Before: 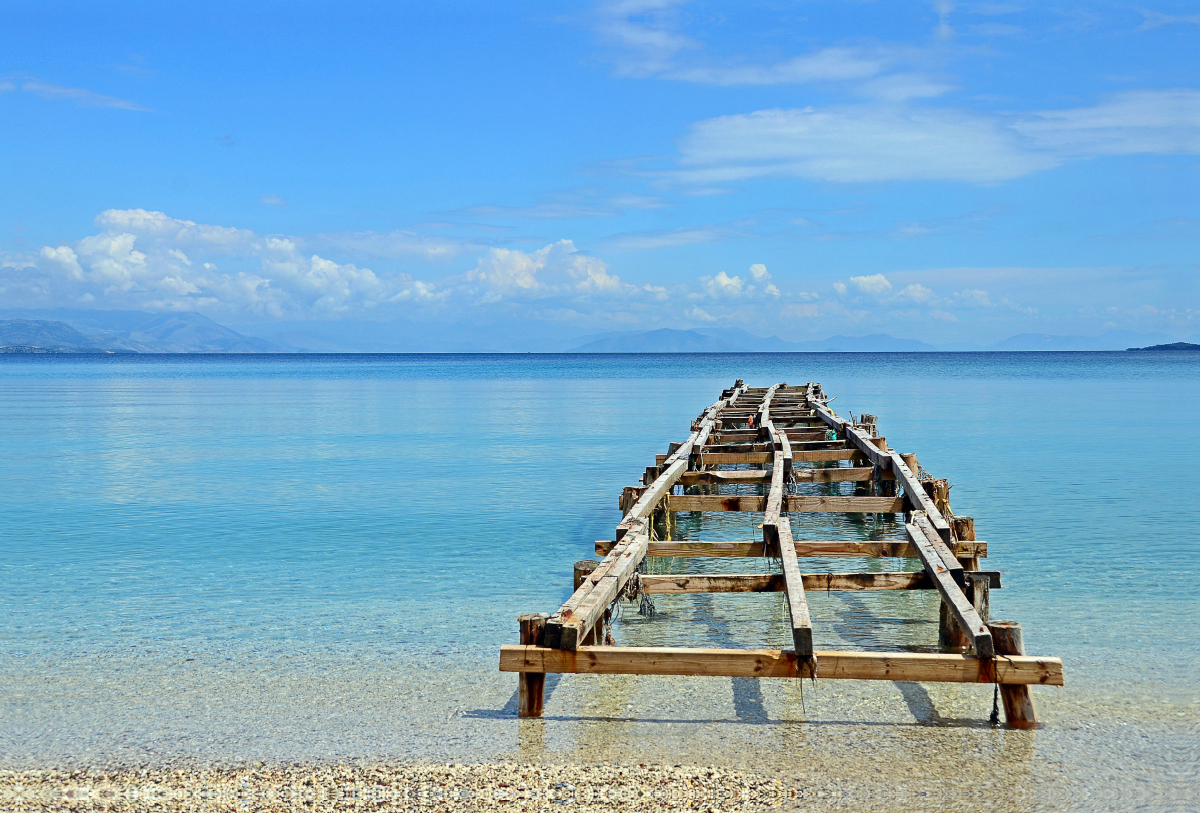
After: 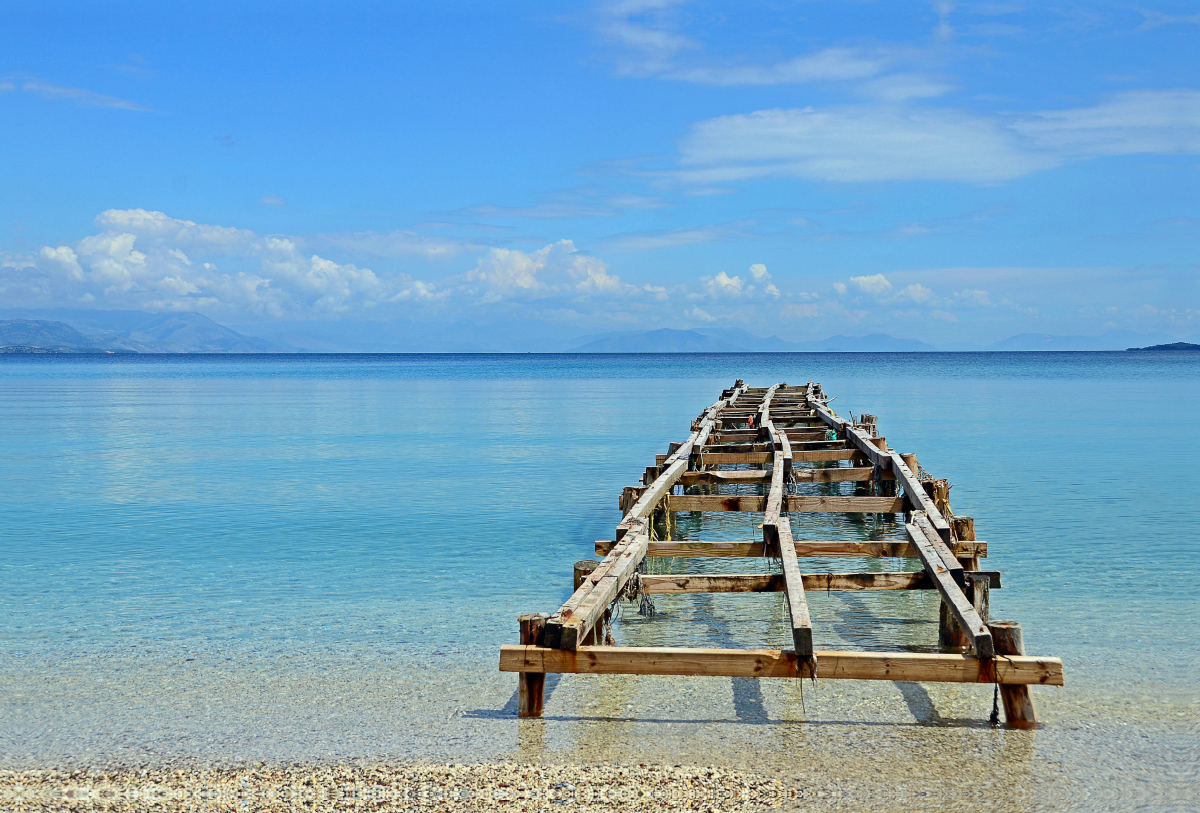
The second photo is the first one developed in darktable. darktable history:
exposure: exposure -0.11 EV, compensate highlight preservation false
